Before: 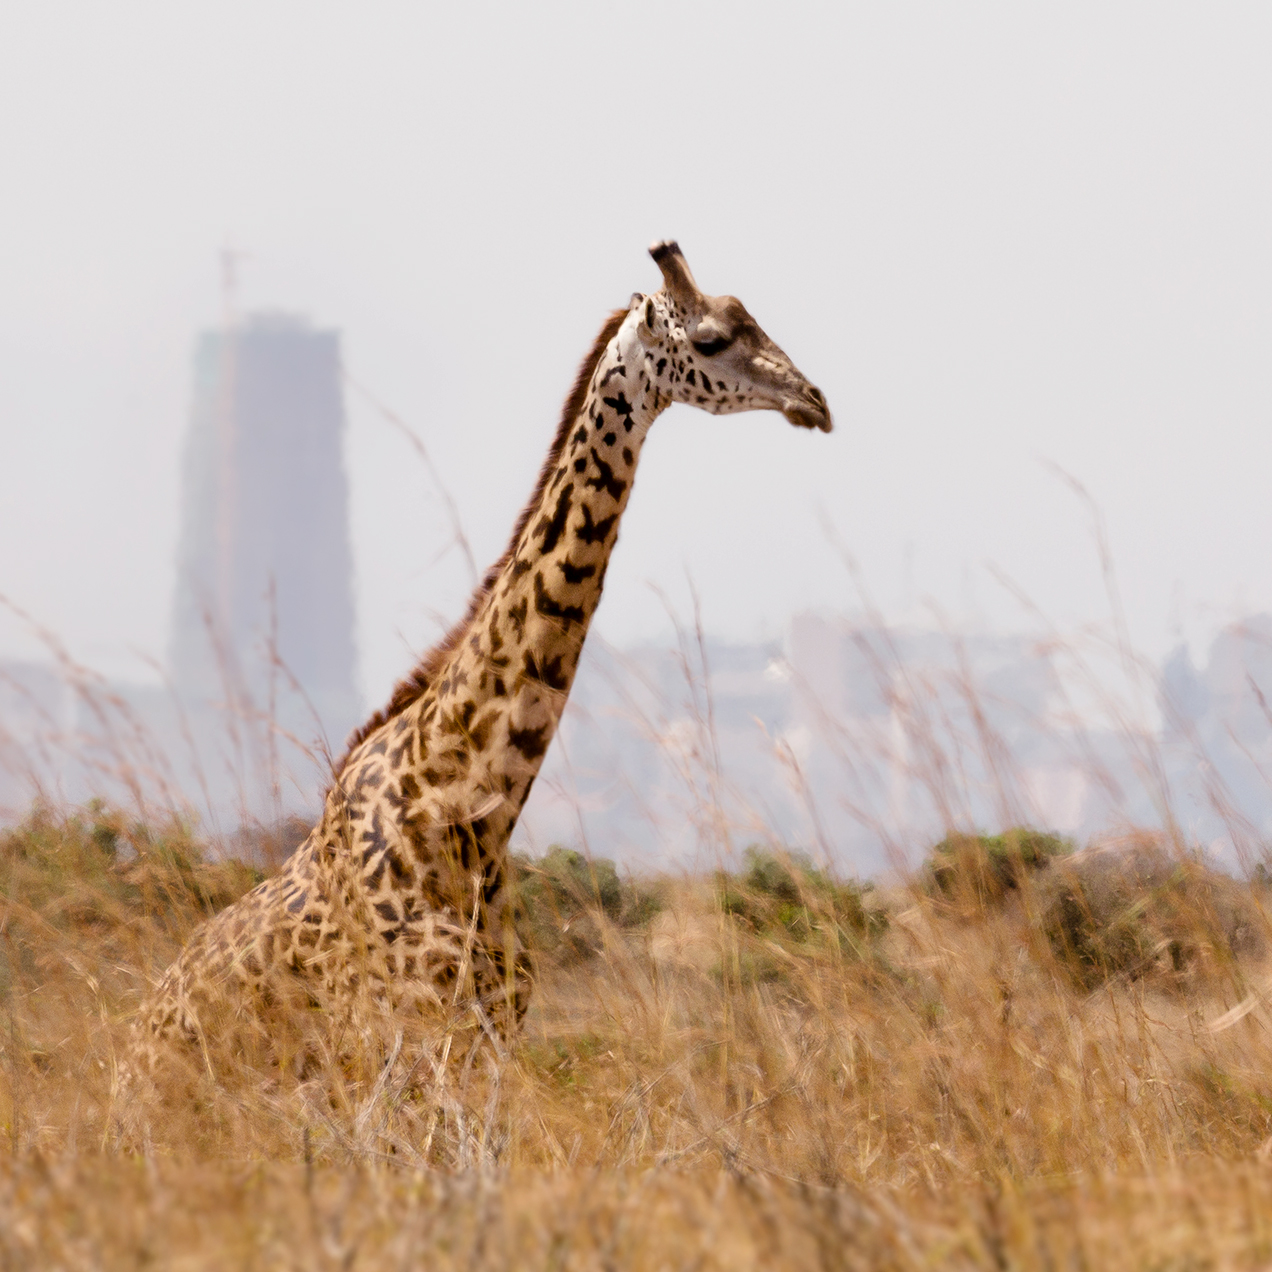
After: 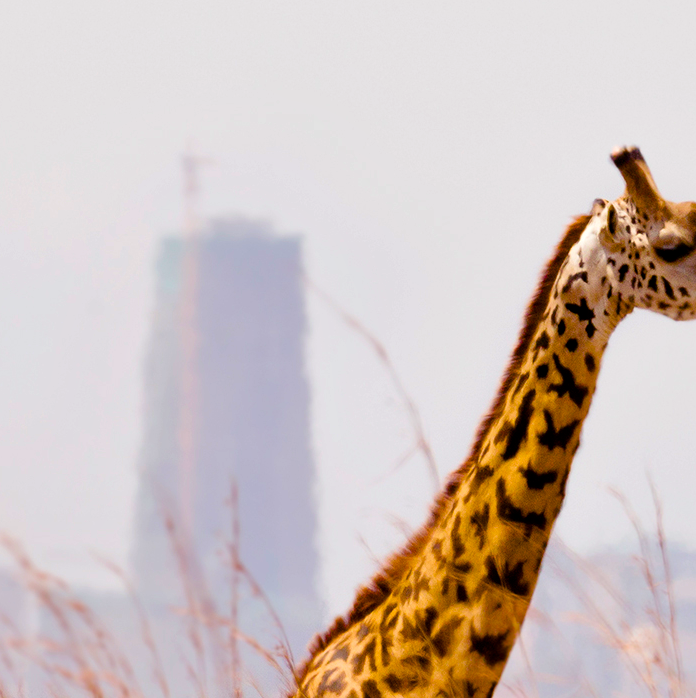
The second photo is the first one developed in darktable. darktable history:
crop and rotate: left 3.047%, top 7.509%, right 42.236%, bottom 37.598%
color balance rgb: perceptual saturation grading › global saturation 100%
local contrast: mode bilateral grid, contrast 20, coarseness 50, detail 132%, midtone range 0.2
